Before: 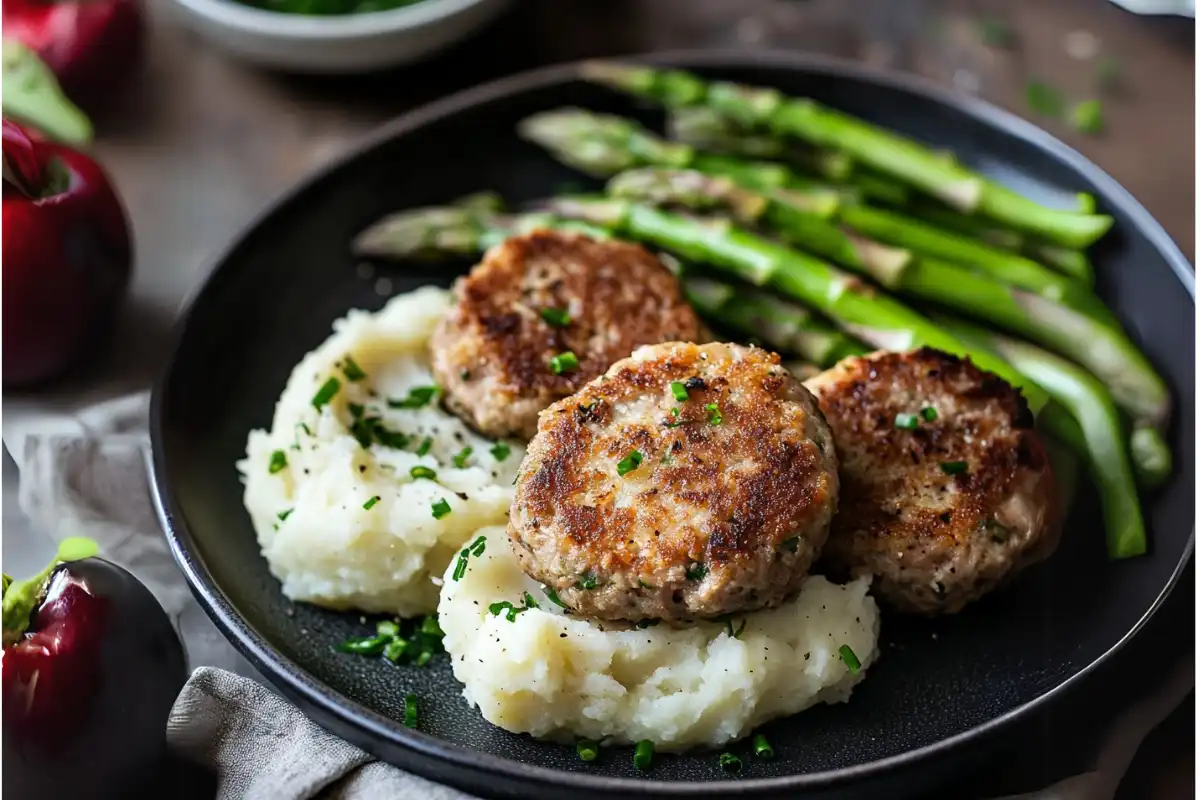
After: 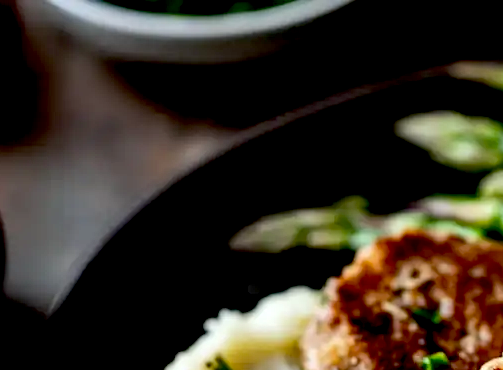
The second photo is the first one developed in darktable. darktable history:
crop and rotate: left 10.817%, top 0.062%, right 47.194%, bottom 53.626%
tone equalizer: -8 EV -0.417 EV, -7 EV -0.389 EV, -6 EV -0.333 EV, -5 EV -0.222 EV, -3 EV 0.222 EV, -2 EV 0.333 EV, -1 EV 0.389 EV, +0 EV 0.417 EV, edges refinement/feathering 500, mask exposure compensation -1.57 EV, preserve details no
exposure: black level correction 0.046, exposure -0.228 EV, compensate highlight preservation false
